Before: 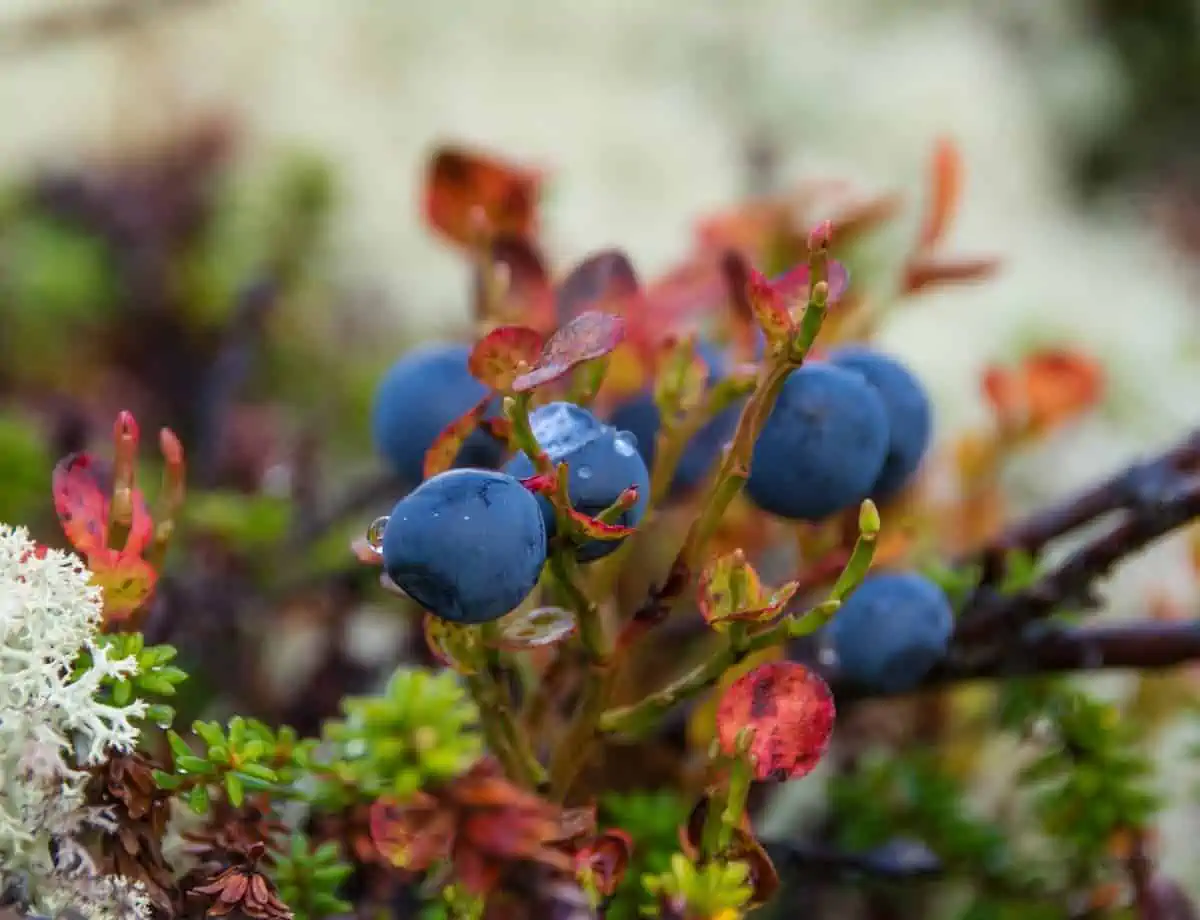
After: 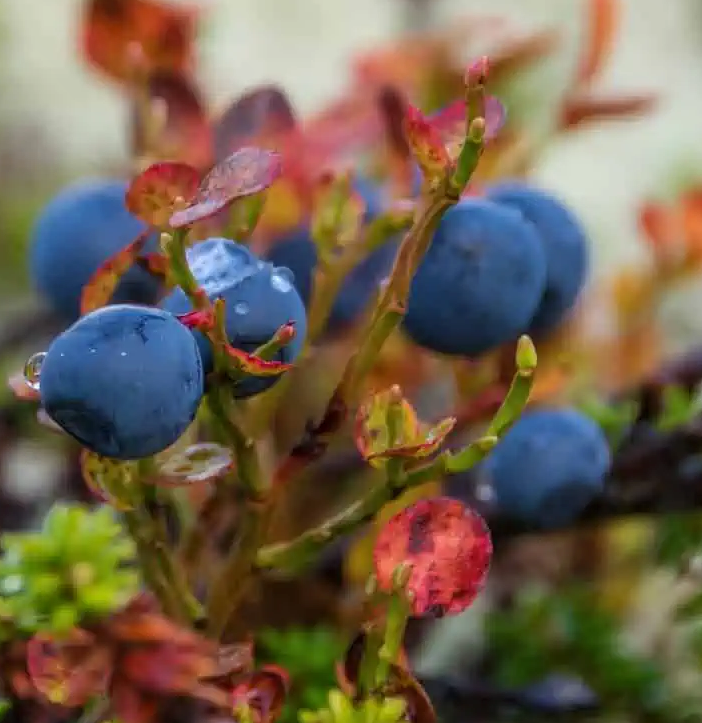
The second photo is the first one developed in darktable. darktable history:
crop and rotate: left 28.666%, top 17.908%, right 12.809%, bottom 3.497%
local contrast: detail 109%
color correction: highlights b* -0.029, saturation 0.993
